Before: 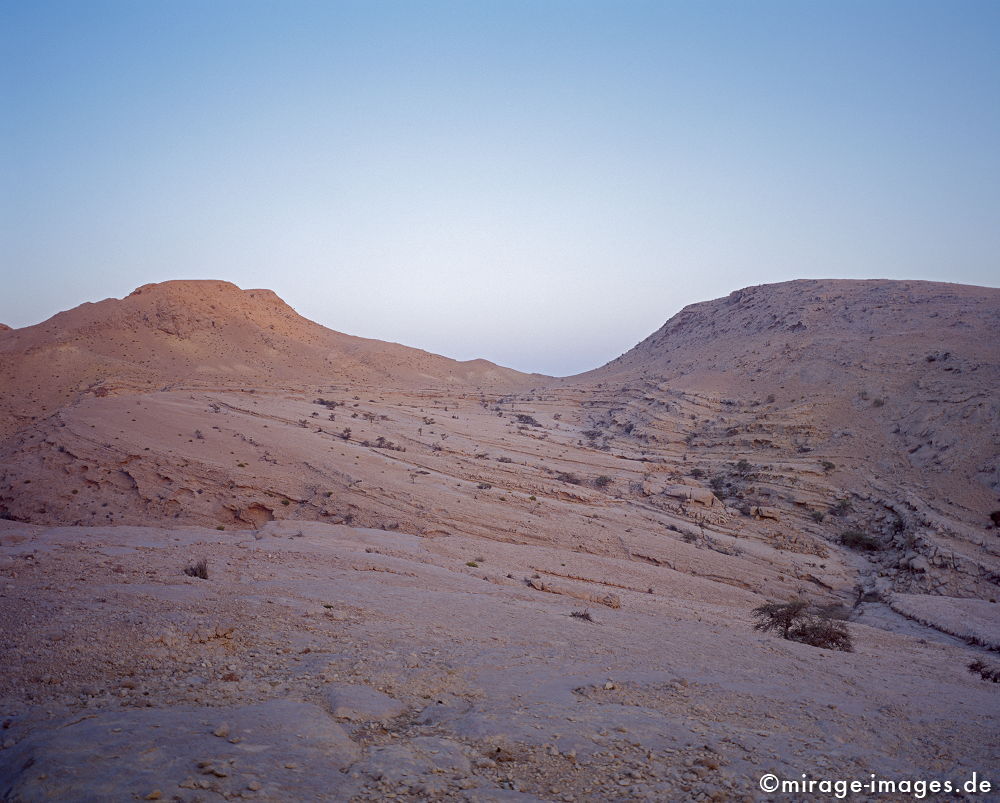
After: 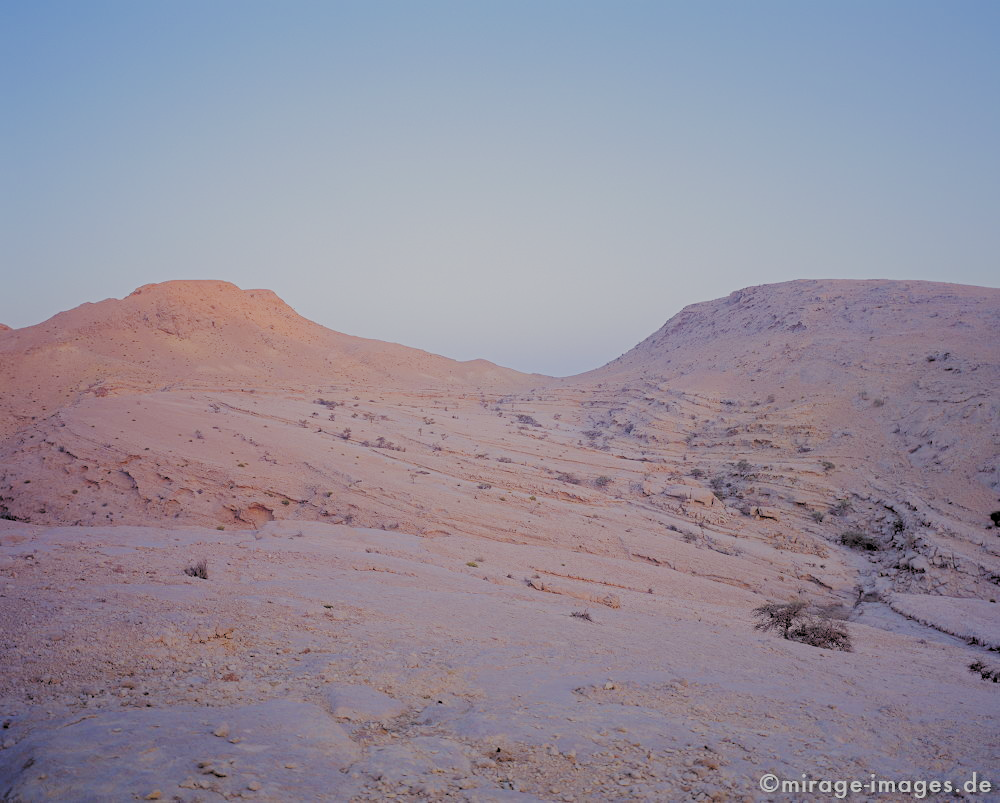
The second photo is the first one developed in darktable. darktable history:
filmic rgb: black relative exposure -4.49 EV, white relative exposure 6.63 EV, hardness 1.86, contrast 0.516, preserve chrominance RGB euclidean norm, color science v5 (2021), contrast in shadows safe, contrast in highlights safe
contrast brightness saturation: saturation -0.07
exposure: exposure 1 EV, compensate highlight preservation false
